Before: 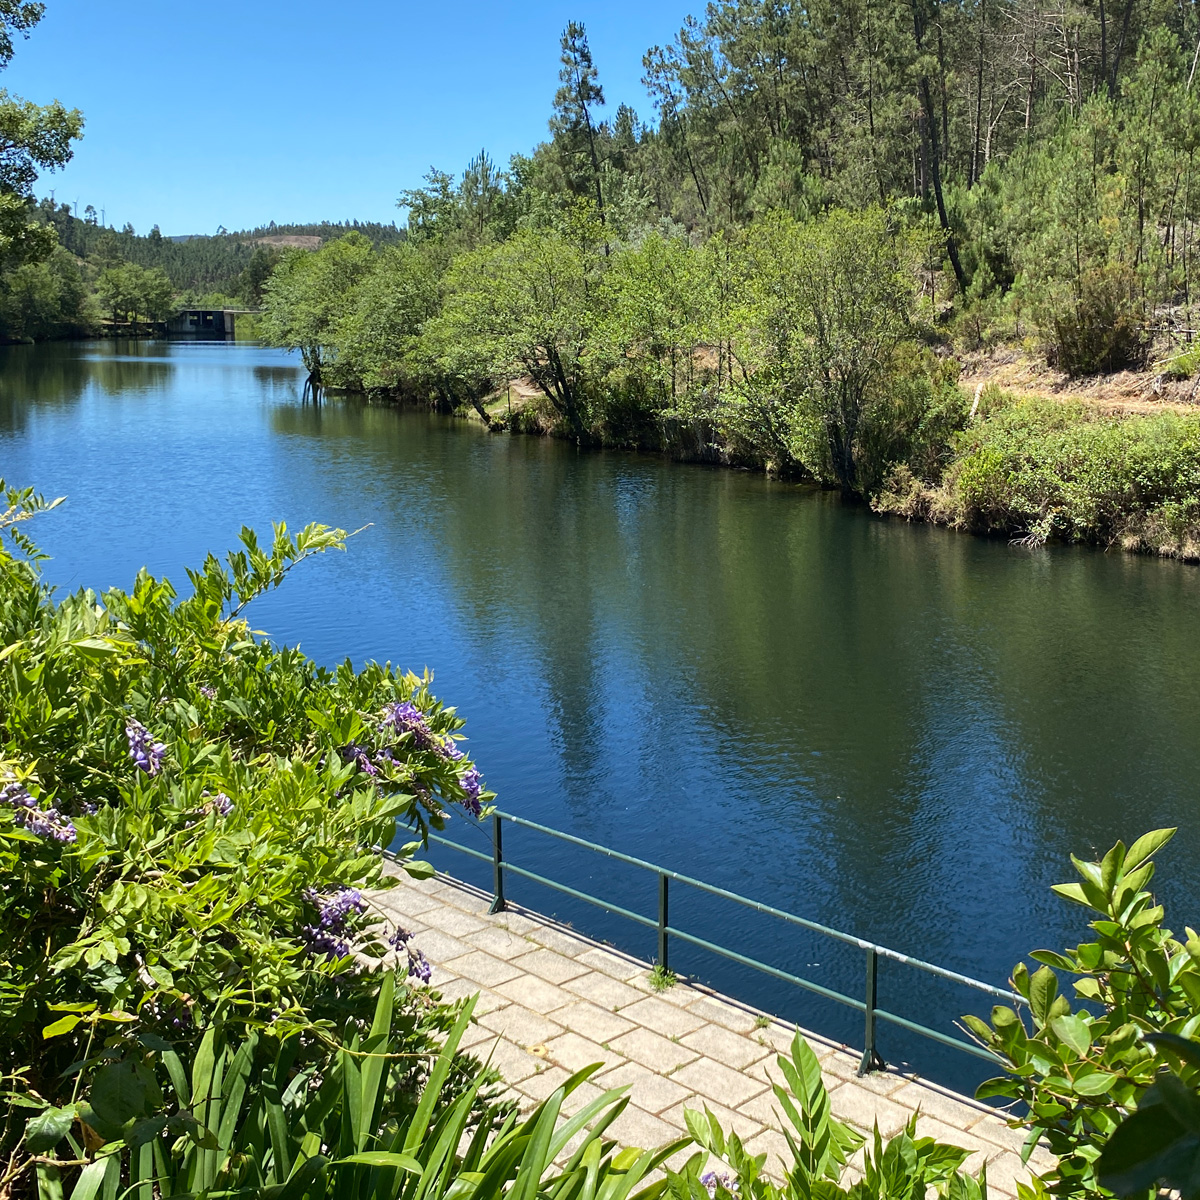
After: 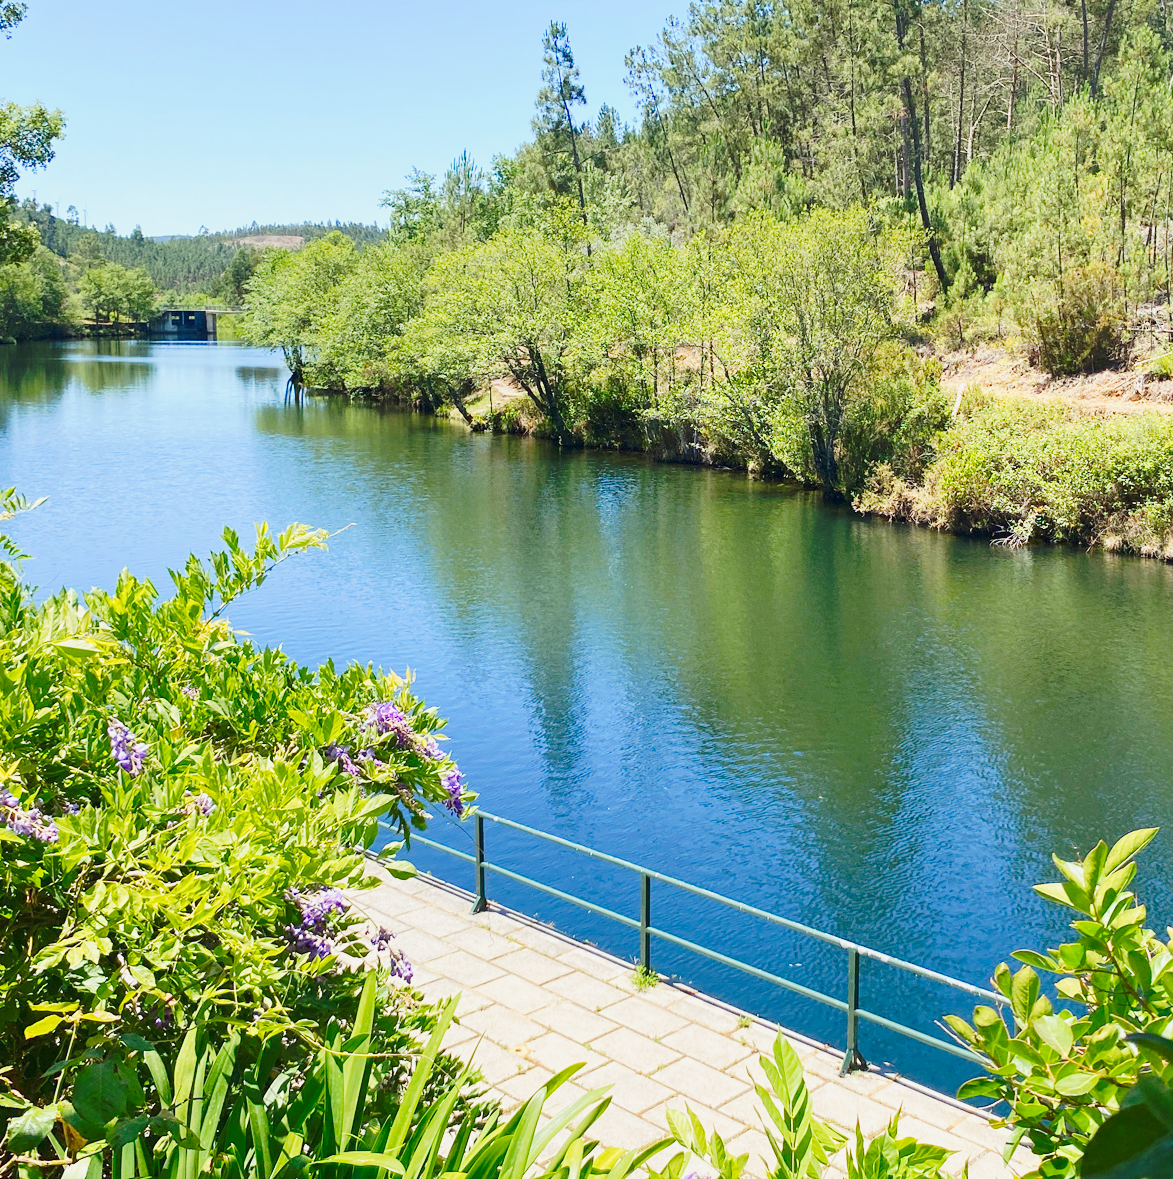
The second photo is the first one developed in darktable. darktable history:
color balance rgb: perceptual saturation grading › global saturation 0.424%, contrast -29.404%
tone curve: curves: ch0 [(0, 0) (0.003, 0.003) (0.011, 0.013) (0.025, 0.028) (0.044, 0.05) (0.069, 0.079) (0.1, 0.113) (0.136, 0.154) (0.177, 0.201) (0.224, 0.268) (0.277, 0.38) (0.335, 0.486) (0.399, 0.588) (0.468, 0.688) (0.543, 0.787) (0.623, 0.854) (0.709, 0.916) (0.801, 0.957) (0.898, 0.978) (1, 1)], preserve colors none
crop and rotate: left 1.581%, right 0.595%, bottom 1.75%
tone equalizer: on, module defaults
